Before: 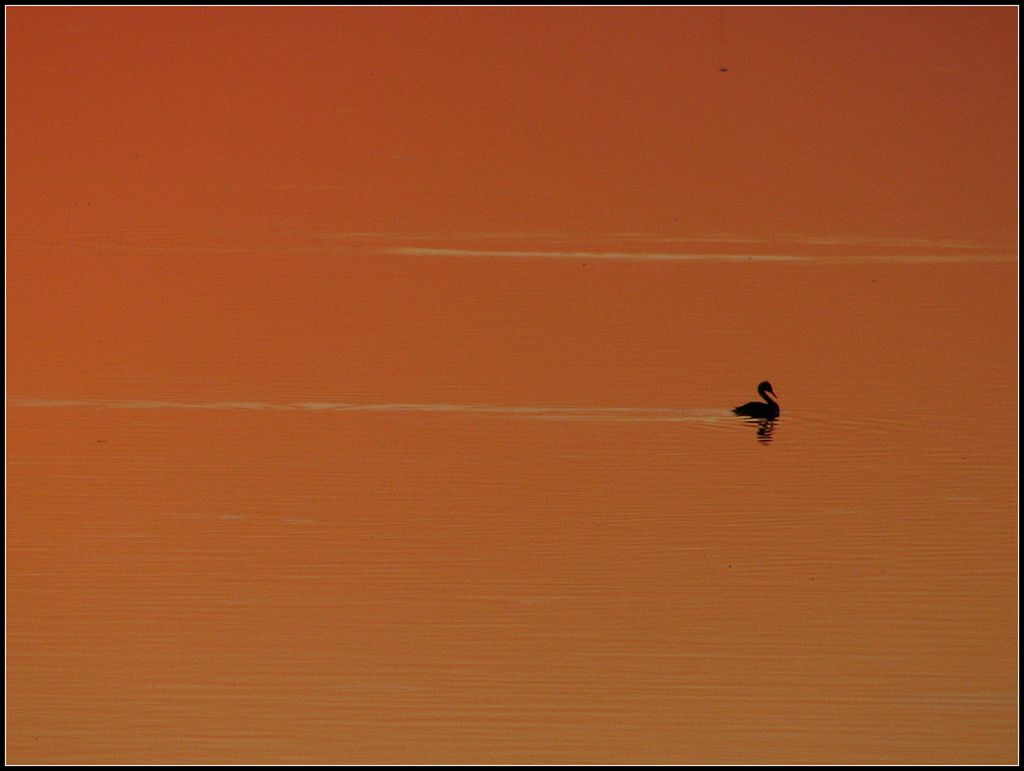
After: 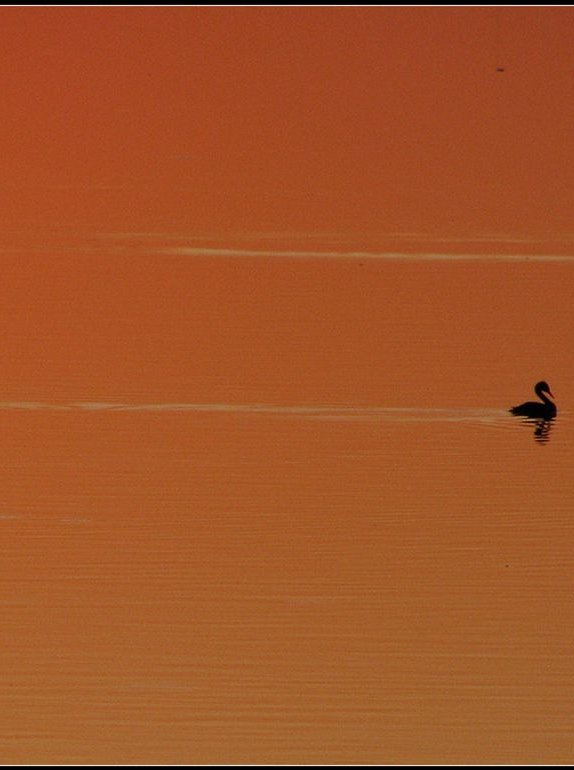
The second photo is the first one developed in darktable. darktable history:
crop: left 21.841%, right 22.011%, bottom 0.008%
